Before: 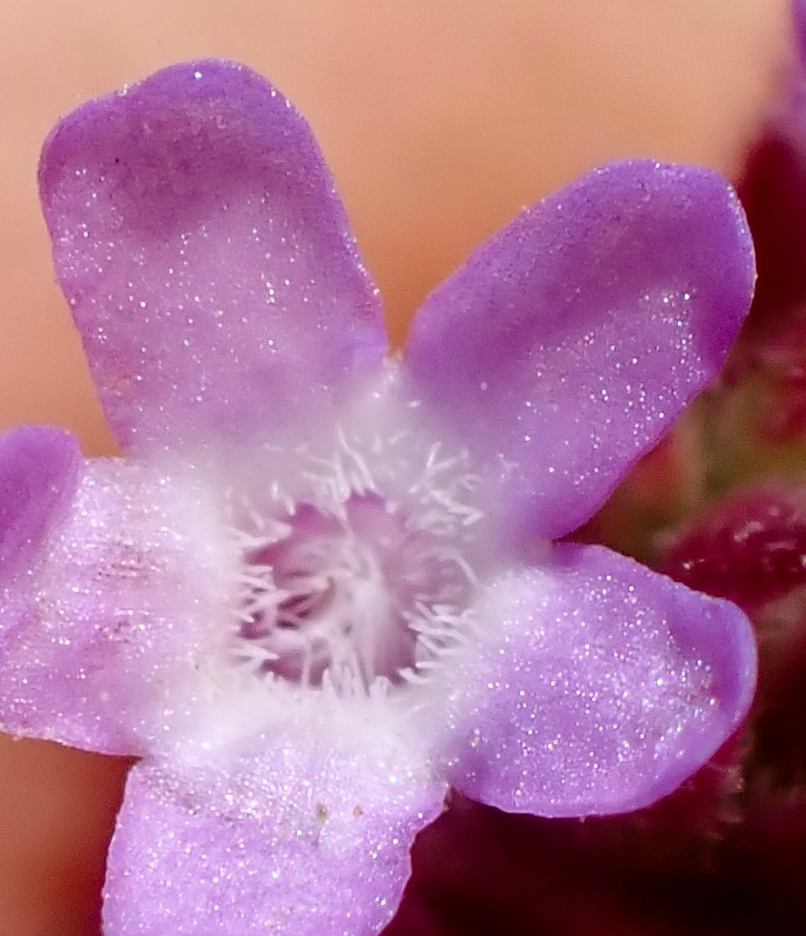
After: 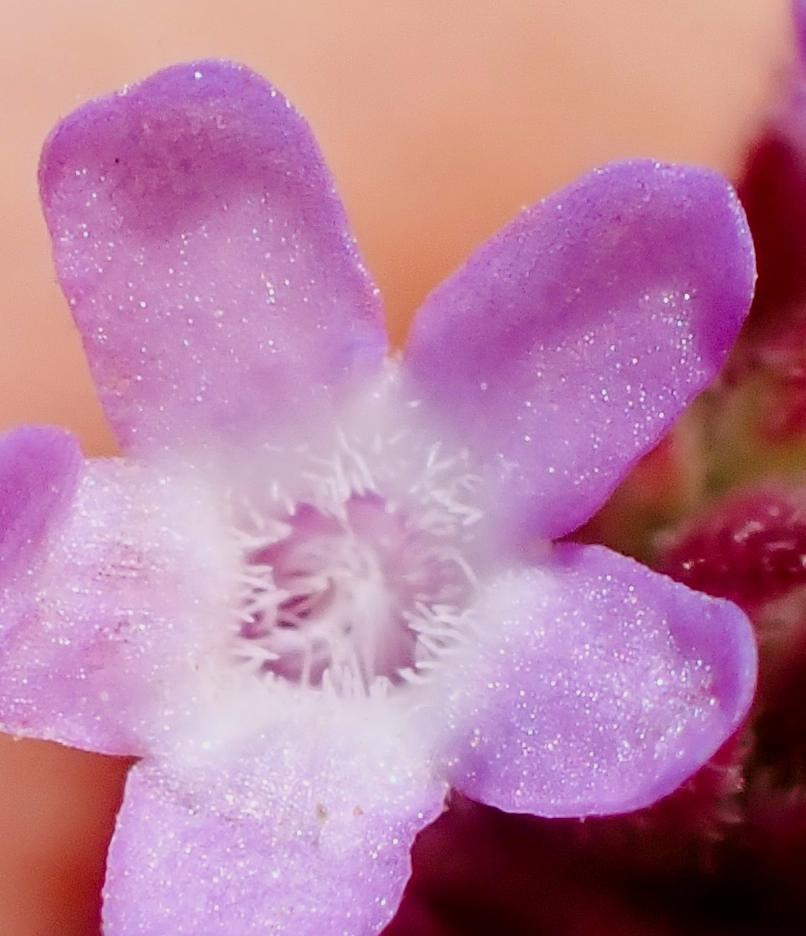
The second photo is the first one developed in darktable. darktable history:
tone equalizer: on, module defaults
exposure: exposure 0.549 EV, compensate highlight preservation false
filmic rgb: black relative exposure -7.98 EV, white relative exposure 4.03 EV, hardness 4.18, contrast 0.92
